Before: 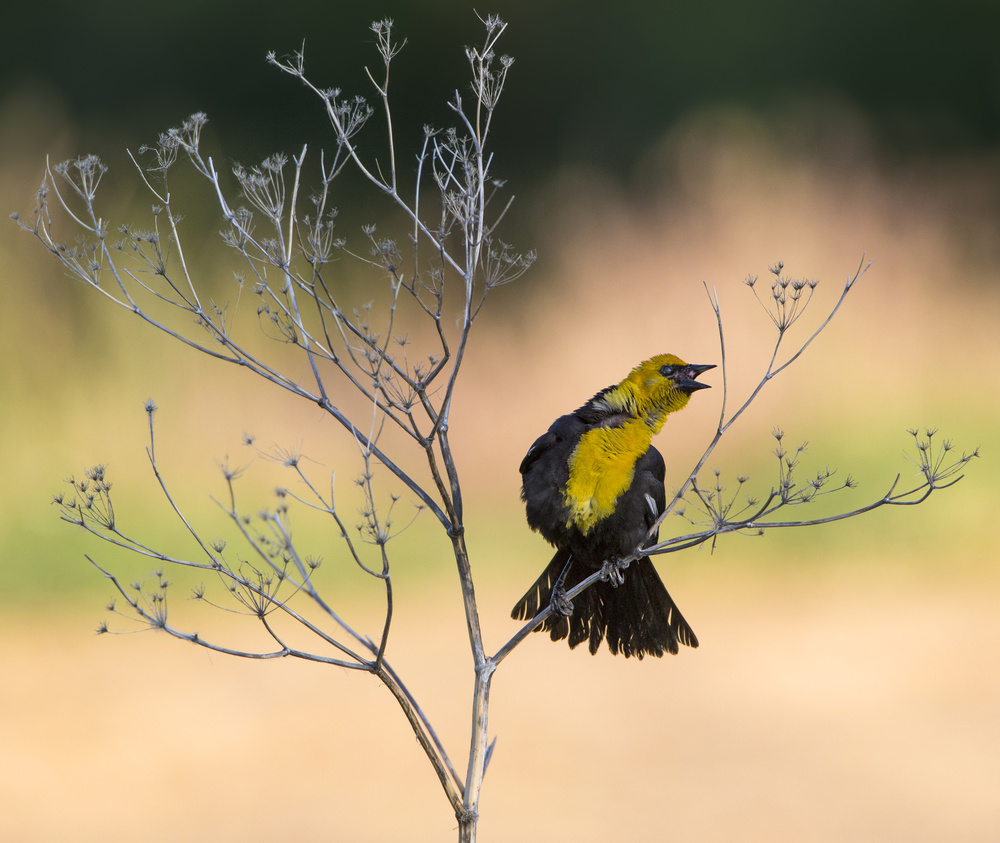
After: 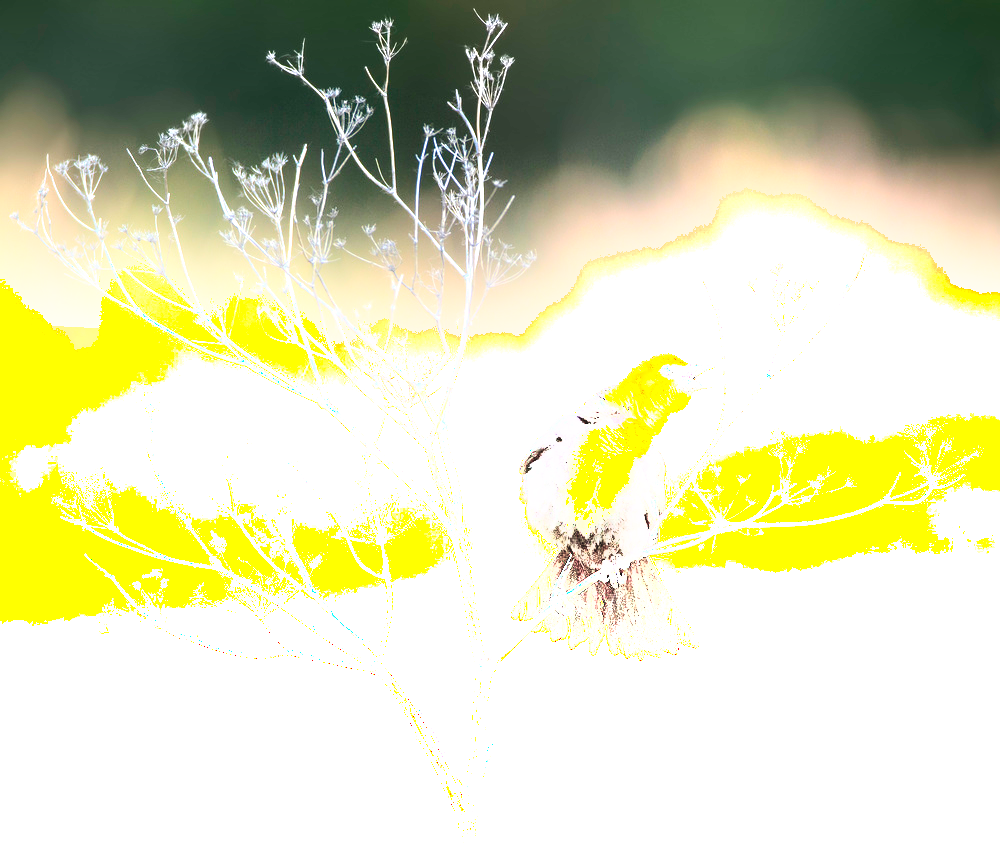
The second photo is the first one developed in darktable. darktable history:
exposure: black level correction 0, exposure 1.505 EV, compensate exposure bias true, compensate highlight preservation false
contrast brightness saturation: saturation -0.067
shadows and highlights: shadows -89.81, highlights 89.13, soften with gaussian
